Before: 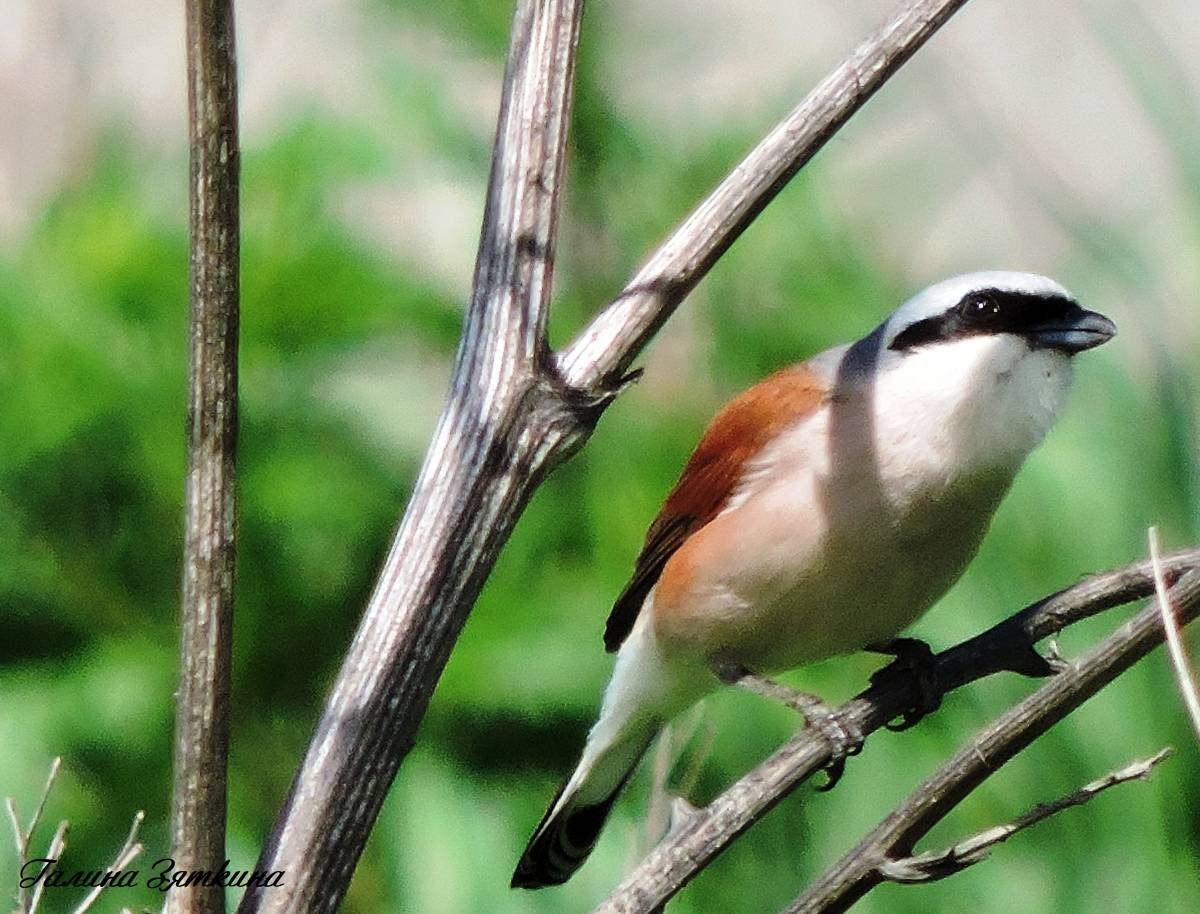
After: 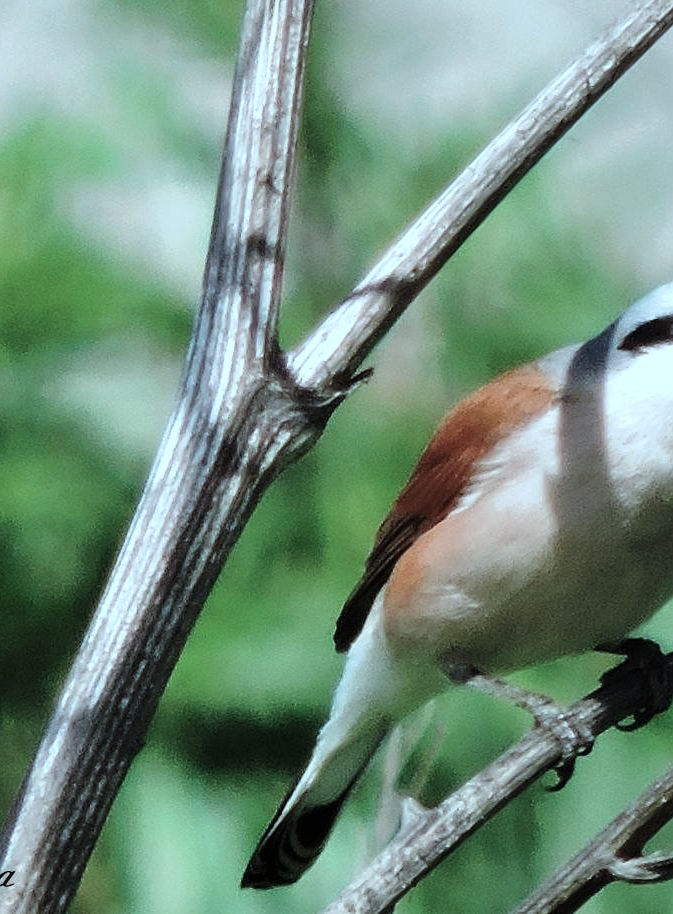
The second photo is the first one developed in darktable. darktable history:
crop and rotate: left 22.544%, right 21.299%
color correction: highlights a* -12.46, highlights b* -17.56, saturation 0.712
